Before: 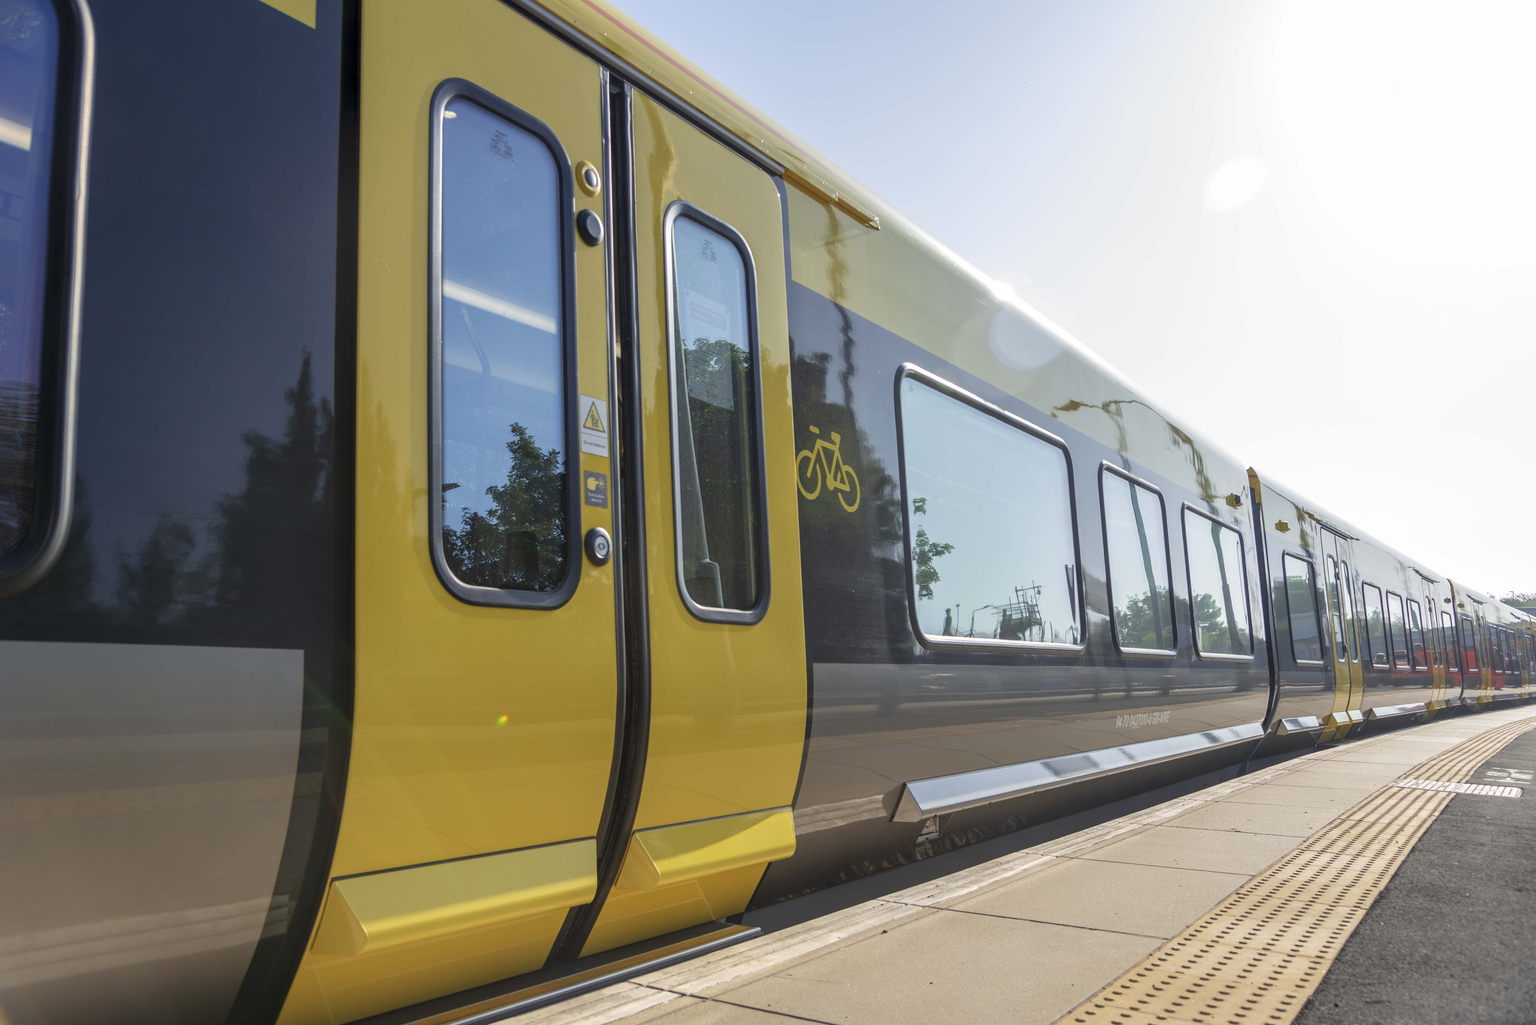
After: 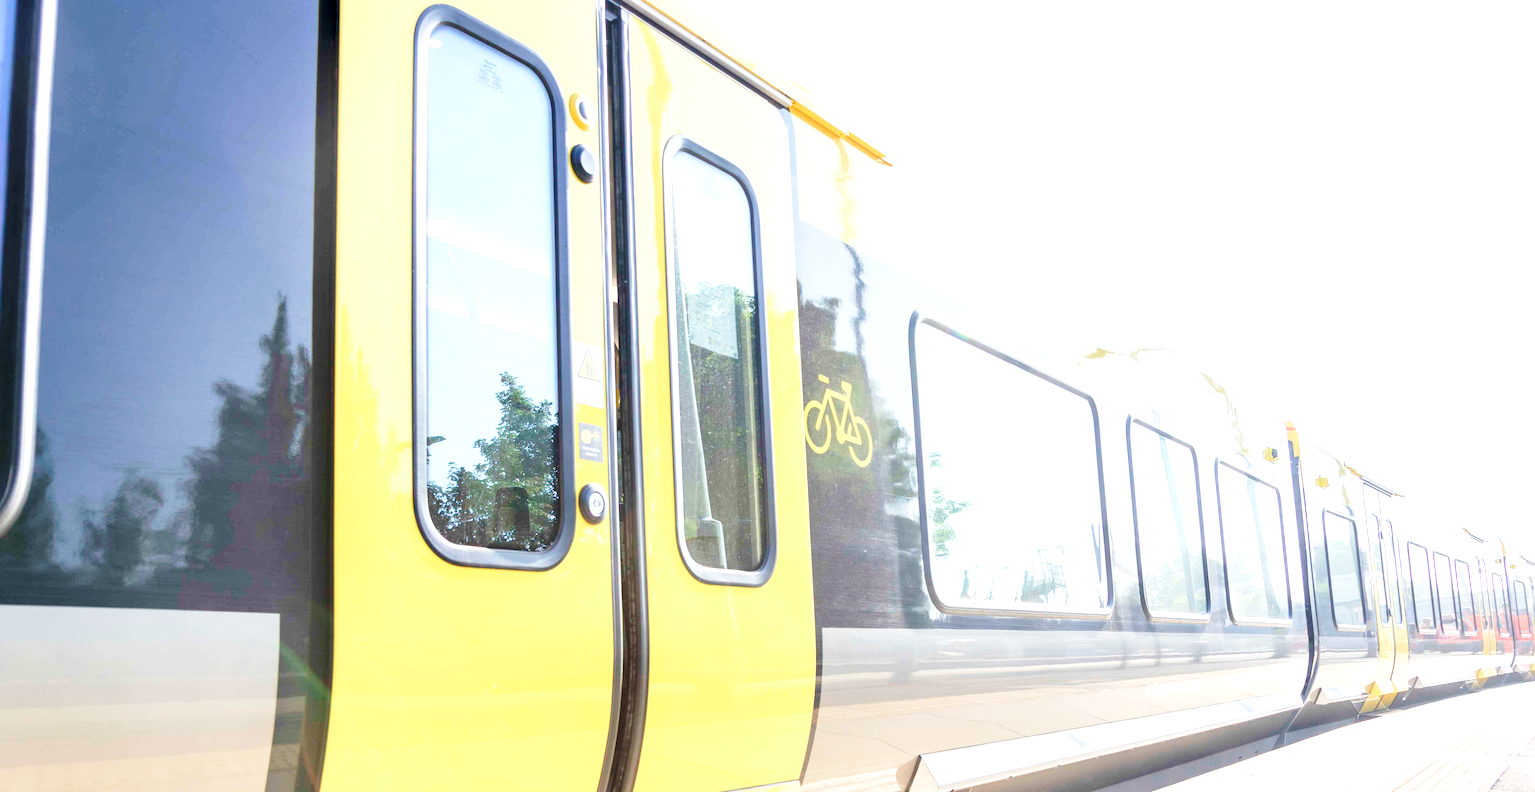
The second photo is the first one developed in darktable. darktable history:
base curve: curves: ch0 [(0, 0) (0.028, 0.03) (0.121, 0.232) (0.46, 0.748) (0.859, 0.968) (1, 1)], preserve colors none
crop: left 2.737%, top 7.287%, right 3.421%, bottom 20.179%
exposure: exposure 2.003 EV, compensate highlight preservation false
